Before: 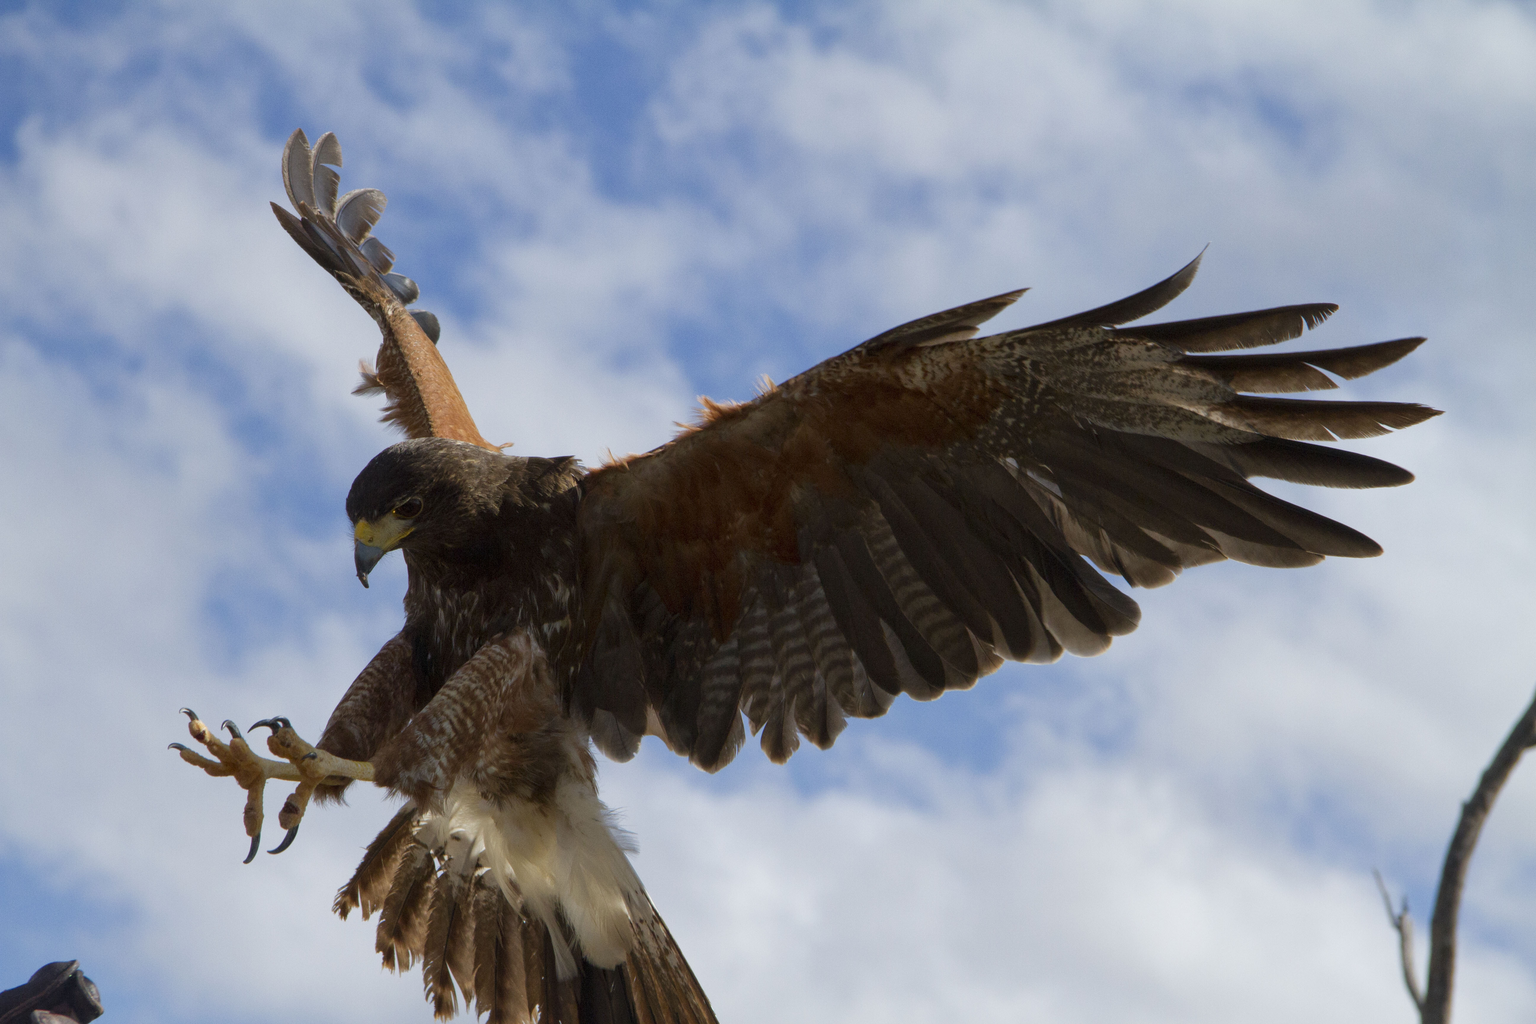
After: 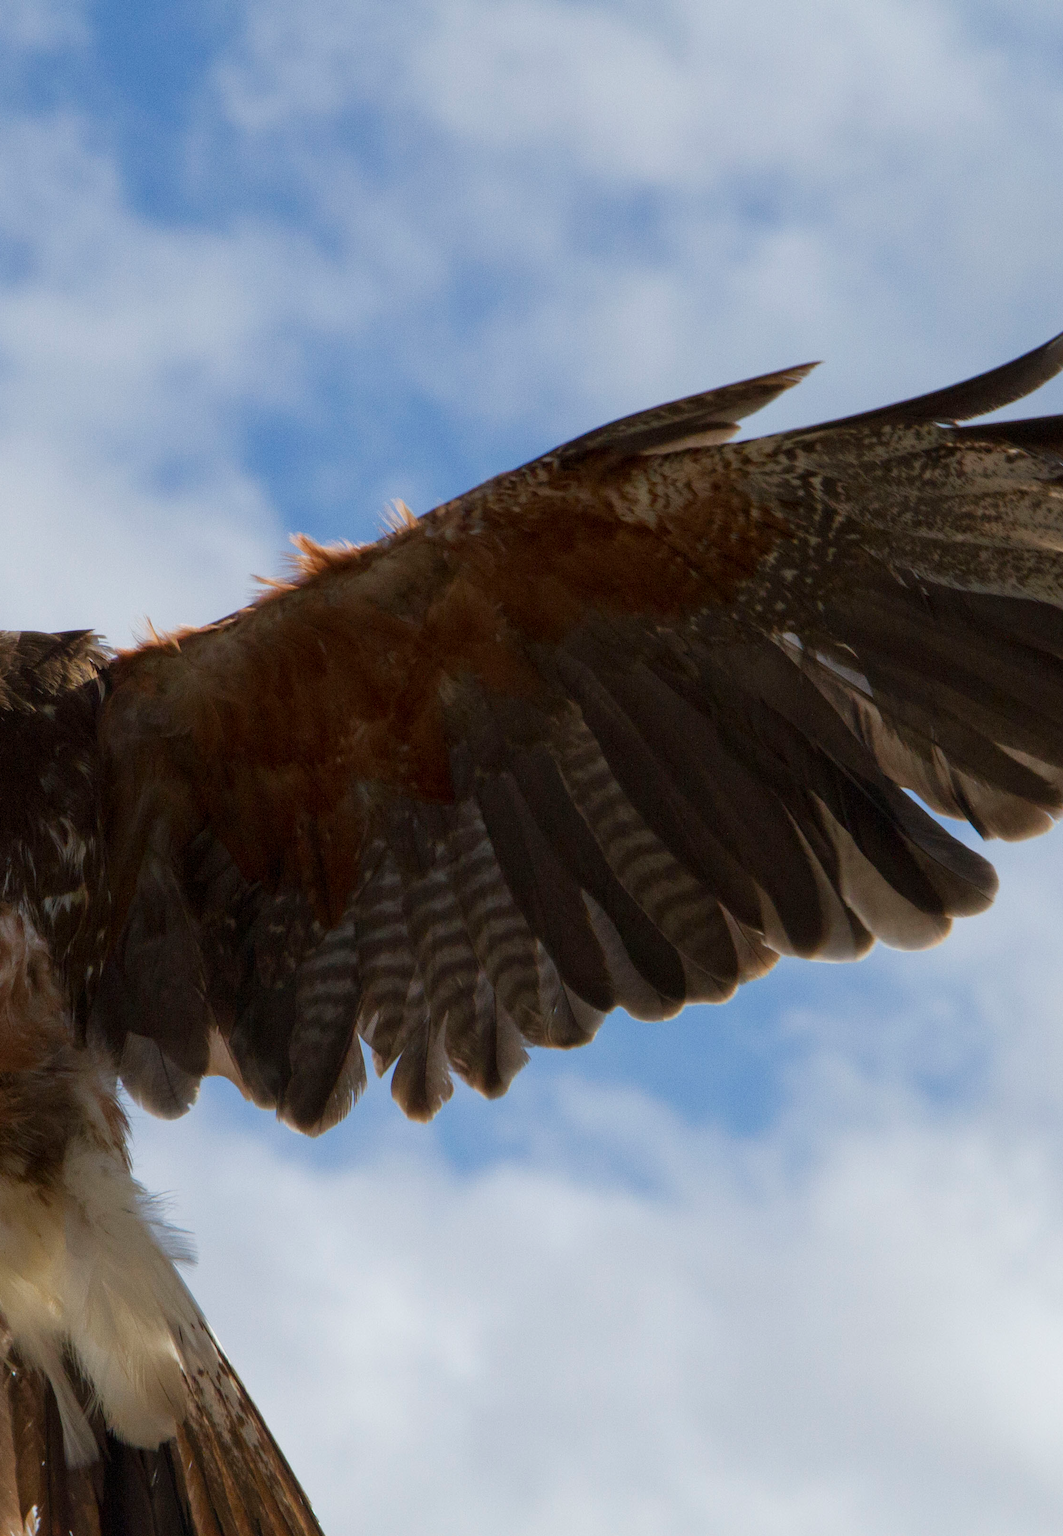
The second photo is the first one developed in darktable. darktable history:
crop: left 33.597%, top 6.029%, right 23.016%
